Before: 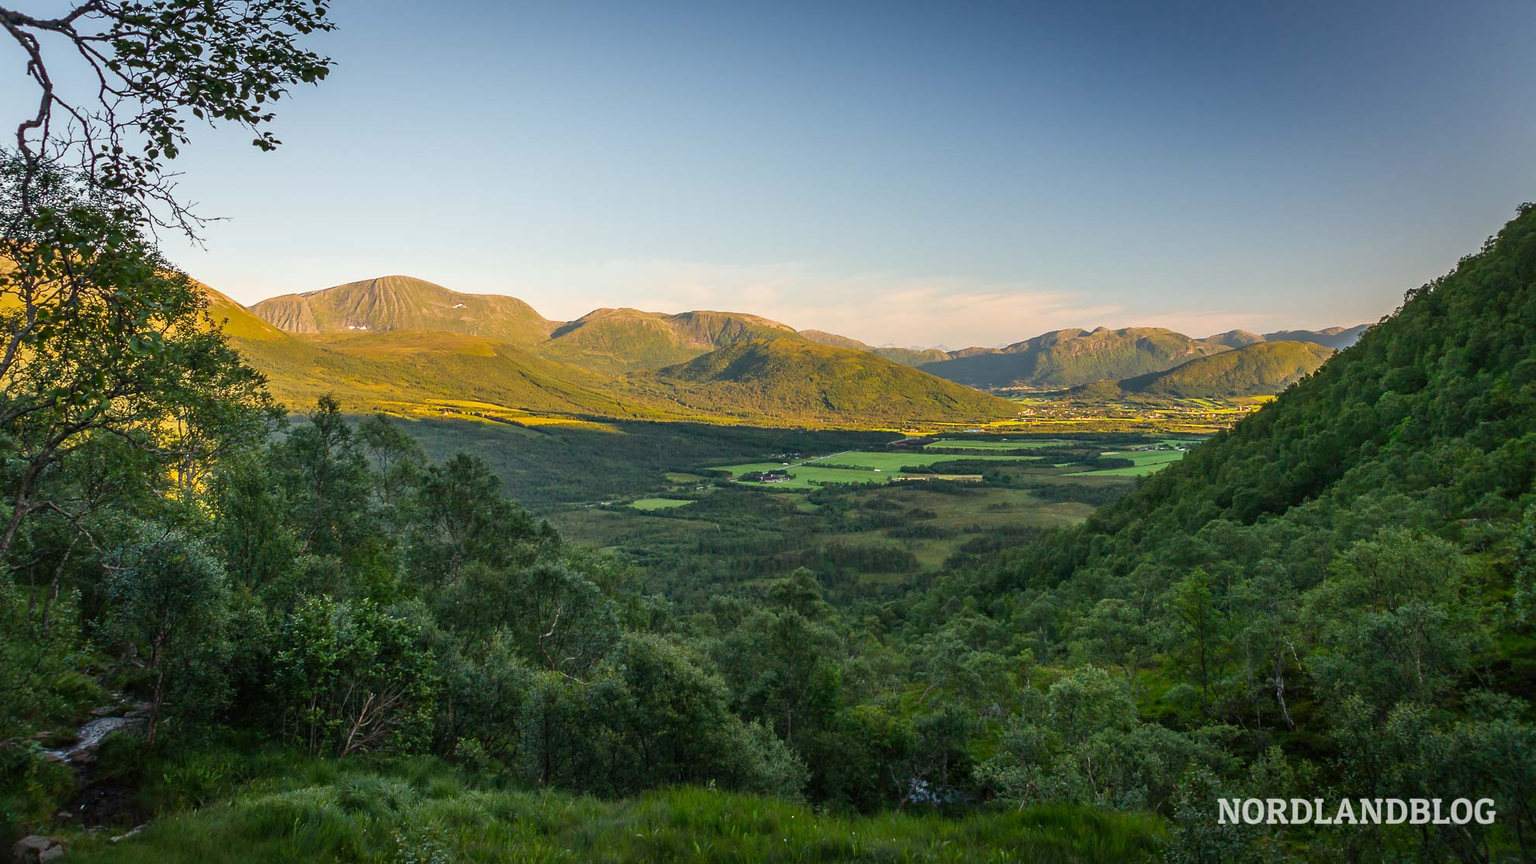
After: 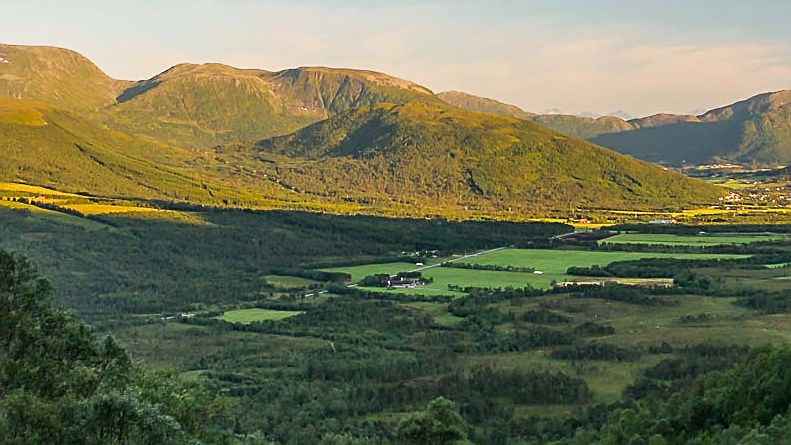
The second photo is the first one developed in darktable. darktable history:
sharpen: on, module defaults
crop: left 30%, top 30%, right 30%, bottom 30%
filmic rgb: black relative exposure -9.5 EV, white relative exposure 3.02 EV, hardness 6.12
